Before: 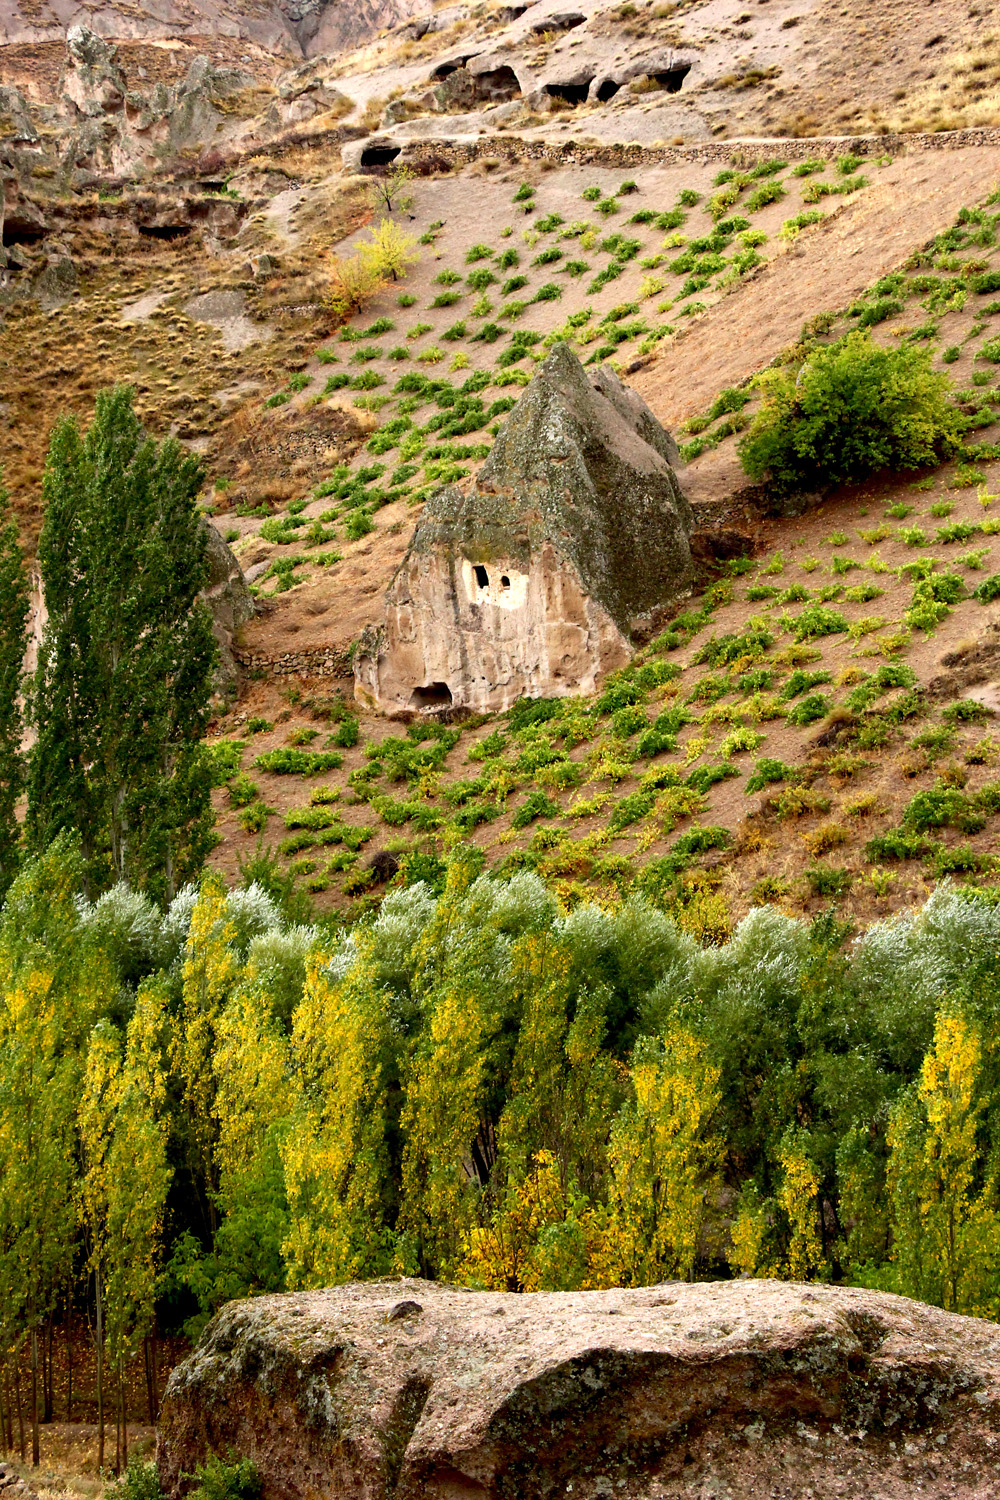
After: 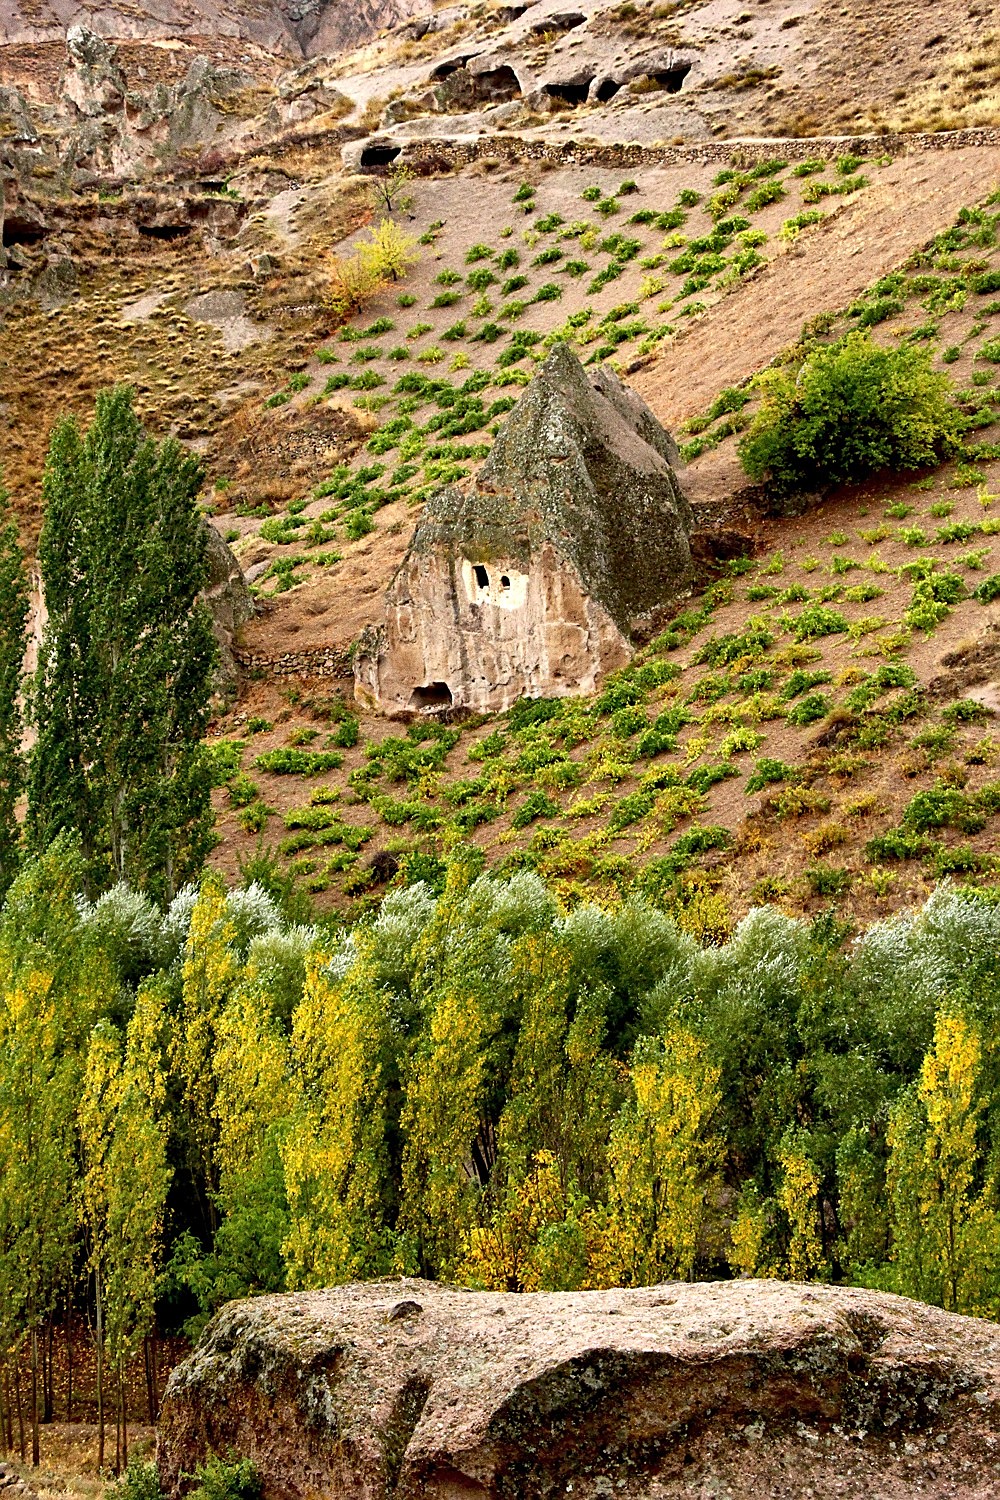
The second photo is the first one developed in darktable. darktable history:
shadows and highlights: shadows 60, highlights -60.23, soften with gaussian
sharpen: on, module defaults
grain: coarseness 0.09 ISO, strength 40%
